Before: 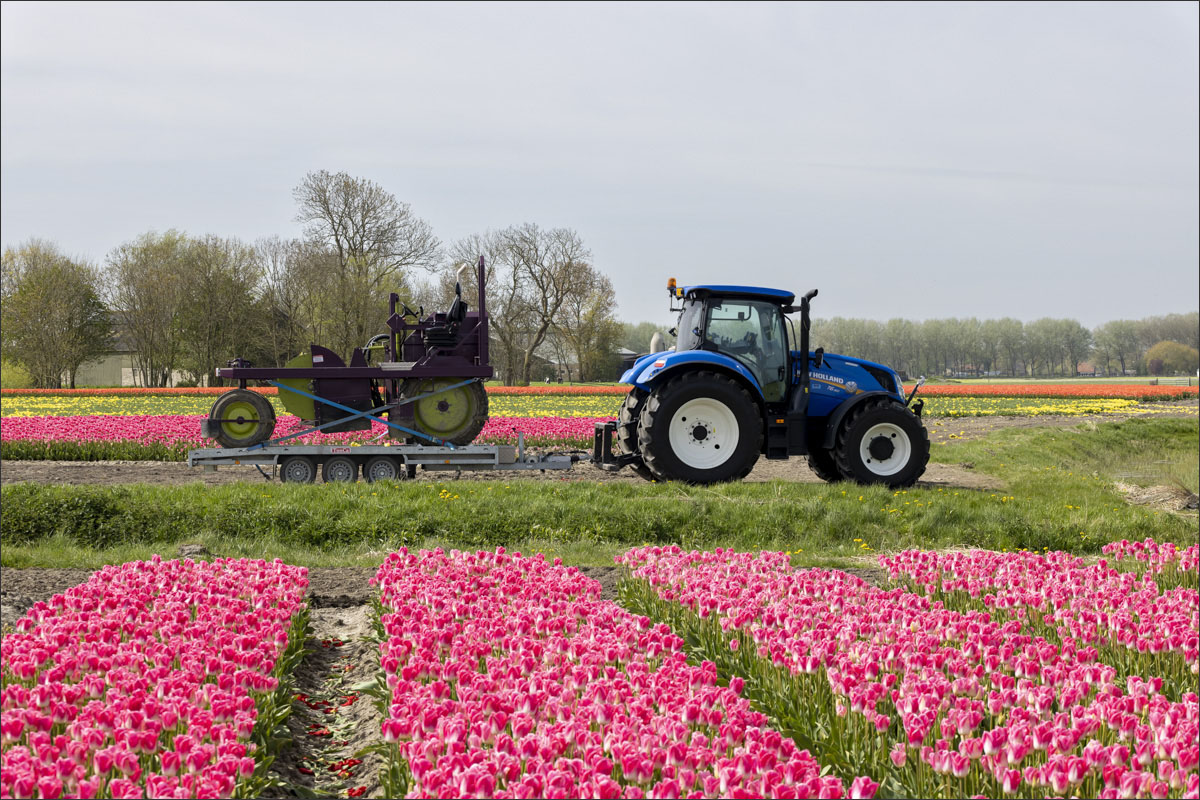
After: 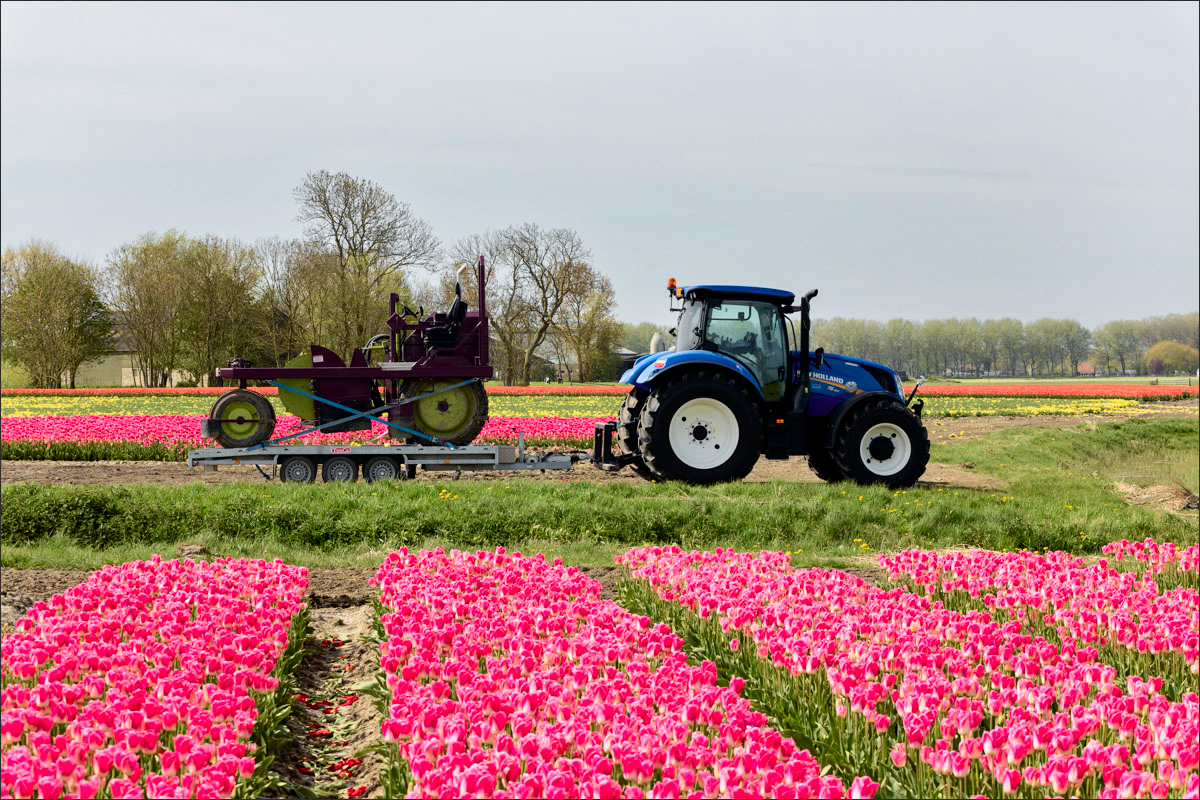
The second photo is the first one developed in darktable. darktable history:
shadows and highlights: low approximation 0.01, soften with gaussian
tone curve: curves: ch0 [(0, 0) (0.058, 0.027) (0.214, 0.183) (0.304, 0.288) (0.51, 0.549) (0.658, 0.7) (0.741, 0.775) (0.844, 0.866) (0.986, 0.957)]; ch1 [(0, 0) (0.172, 0.123) (0.312, 0.296) (0.437, 0.429) (0.471, 0.469) (0.502, 0.5) (0.513, 0.515) (0.572, 0.603) (0.617, 0.653) (0.68, 0.724) (0.889, 0.924) (1, 1)]; ch2 [(0, 0) (0.411, 0.424) (0.489, 0.49) (0.502, 0.5) (0.517, 0.519) (0.549, 0.578) (0.604, 0.628) (0.693, 0.686) (1, 1)], color space Lab, independent channels, preserve colors none
exposure: compensate highlight preservation false
